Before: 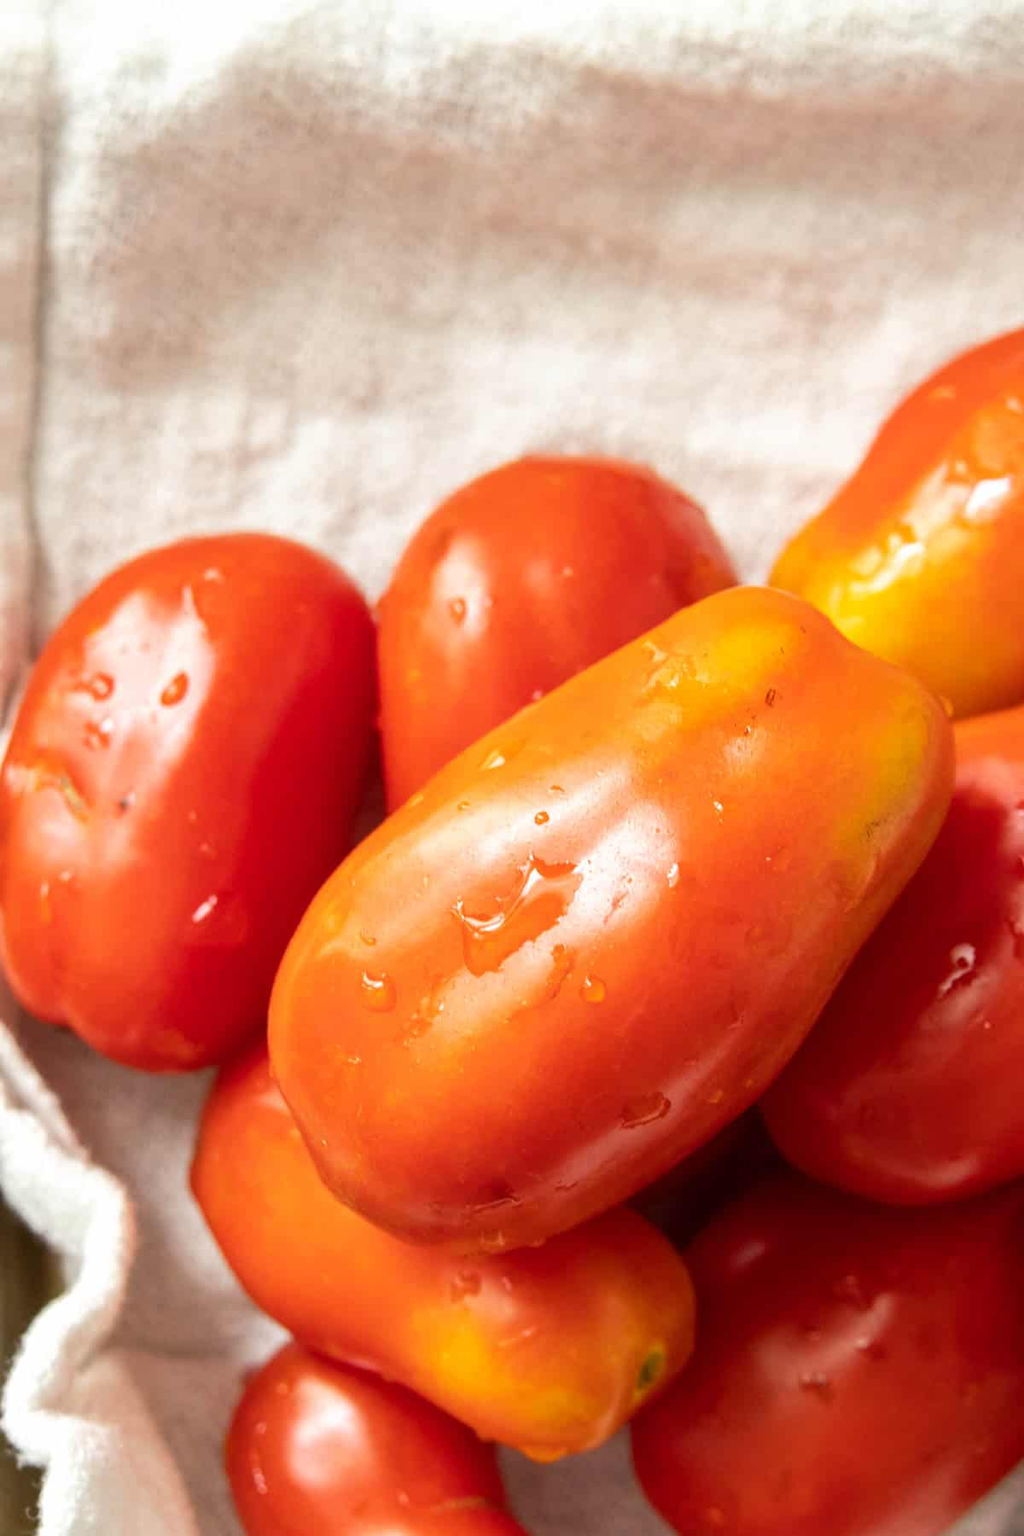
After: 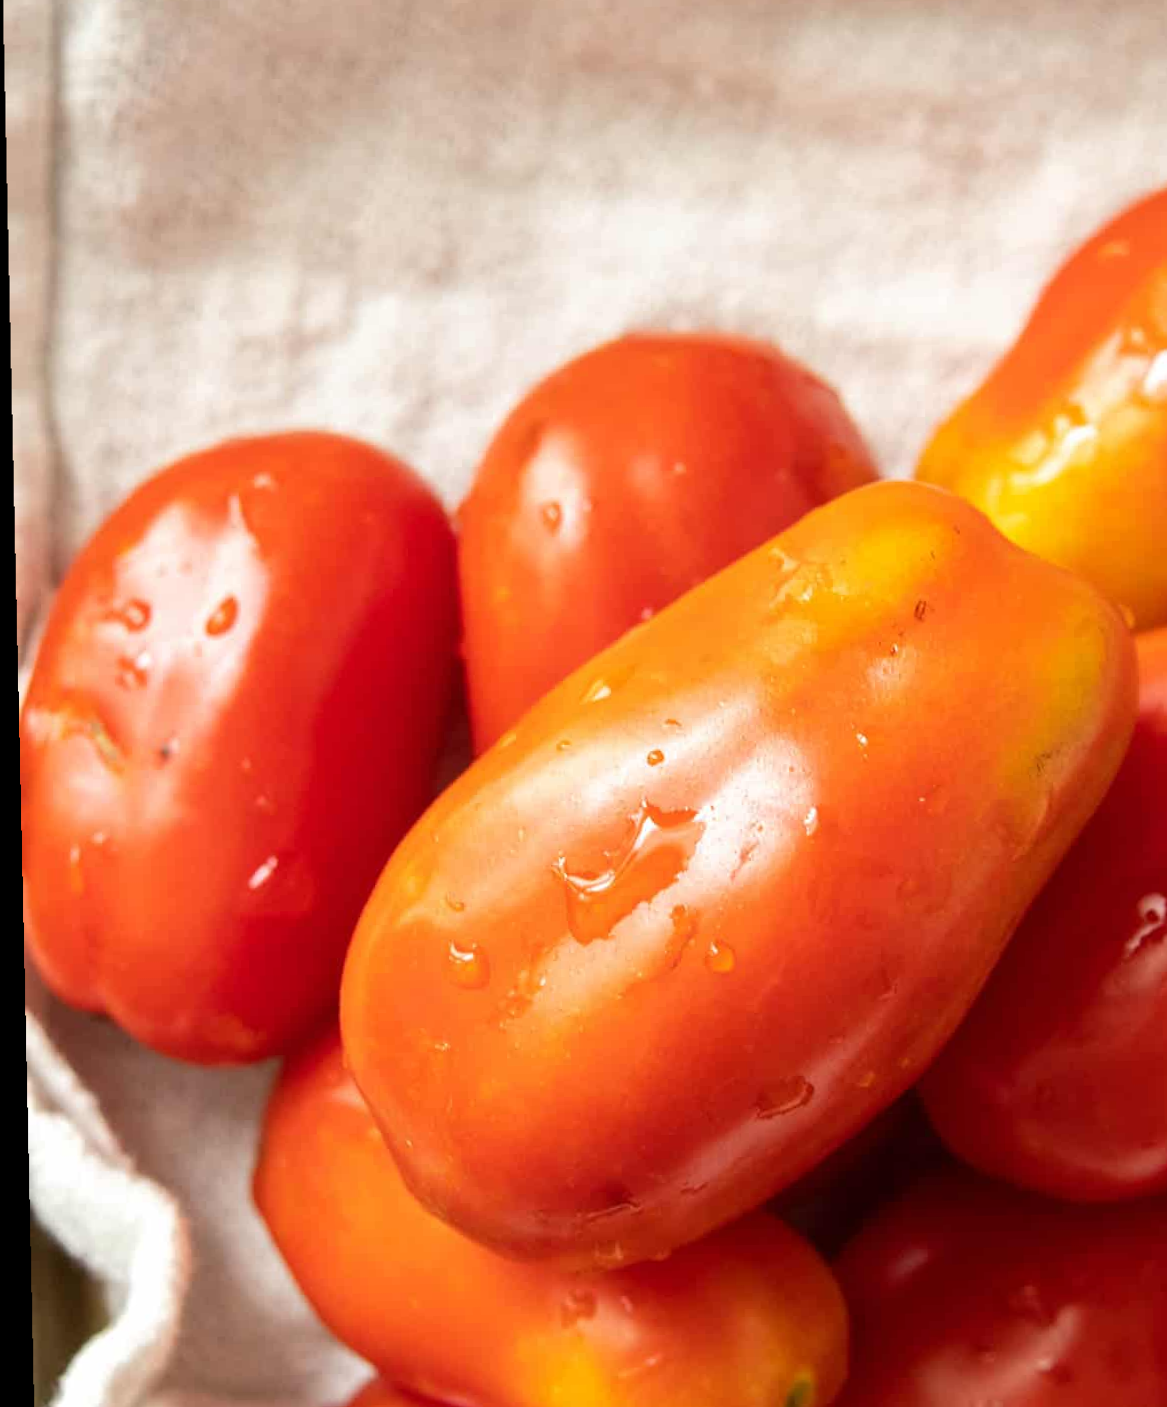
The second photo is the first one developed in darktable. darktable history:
rotate and perspective: rotation -1.24°, automatic cropping off
crop and rotate: angle 0.03°, top 11.643%, right 5.651%, bottom 11.189%
